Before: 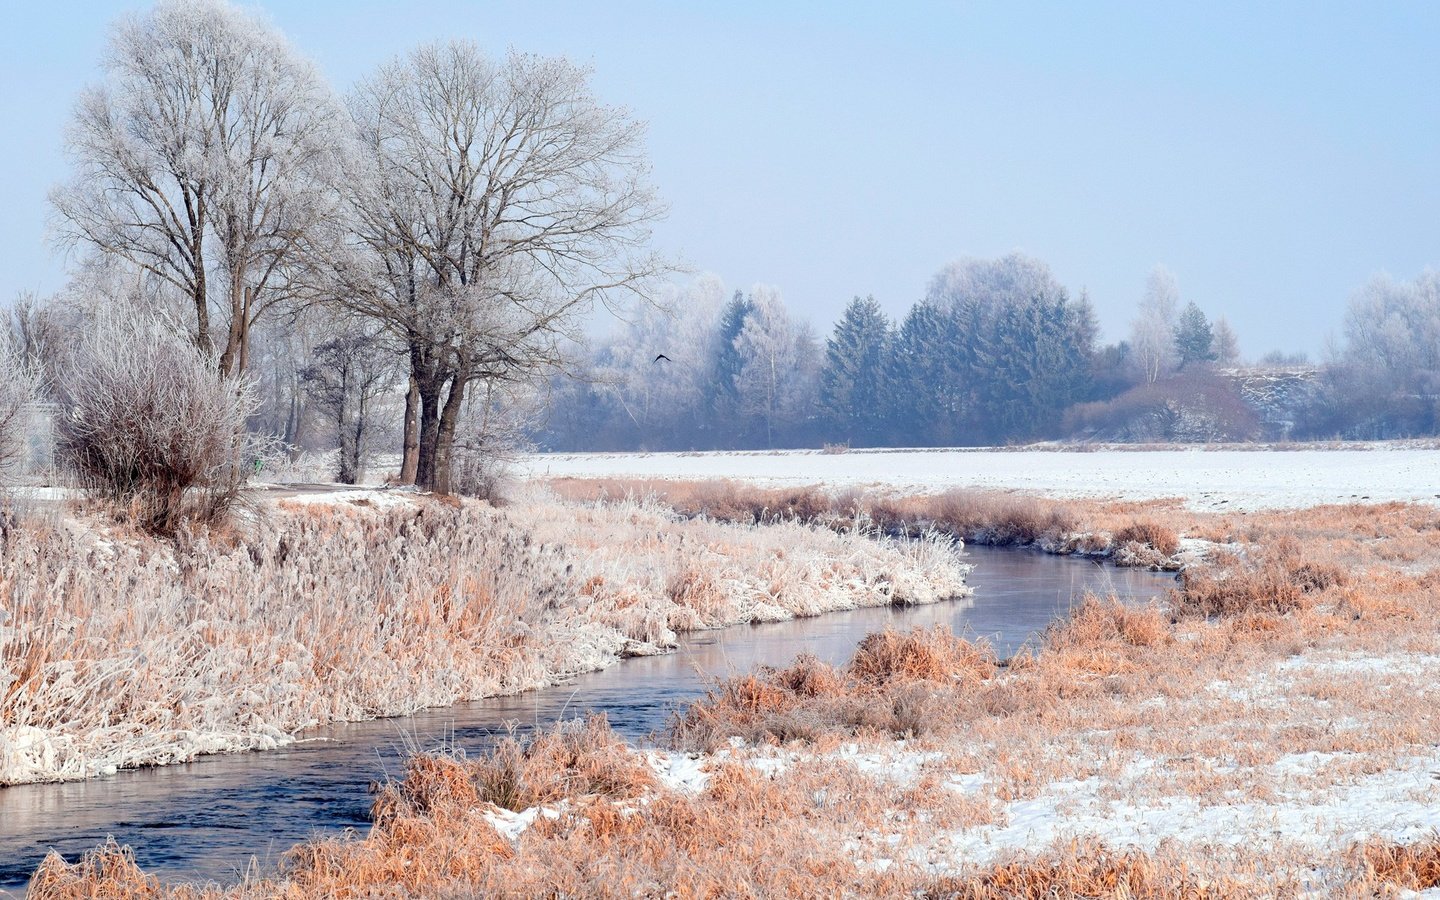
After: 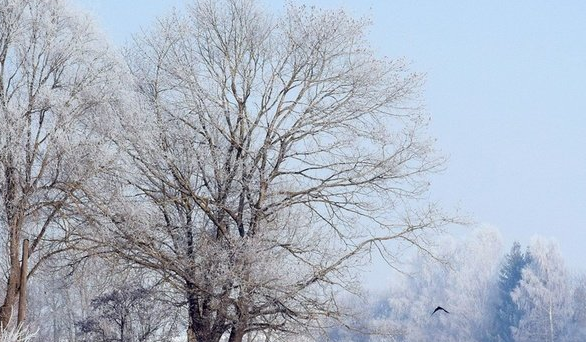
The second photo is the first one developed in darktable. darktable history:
crop: left 15.444%, top 5.423%, right 43.82%, bottom 56.486%
